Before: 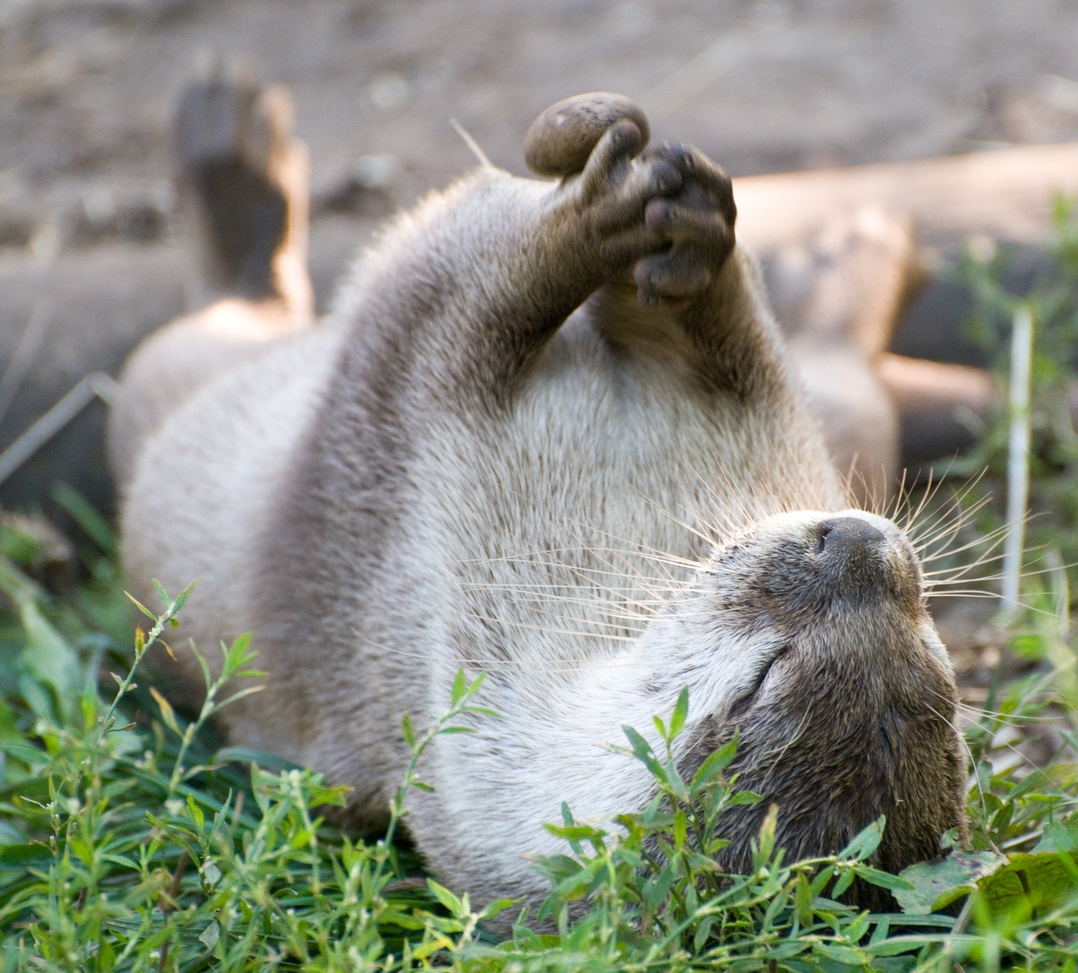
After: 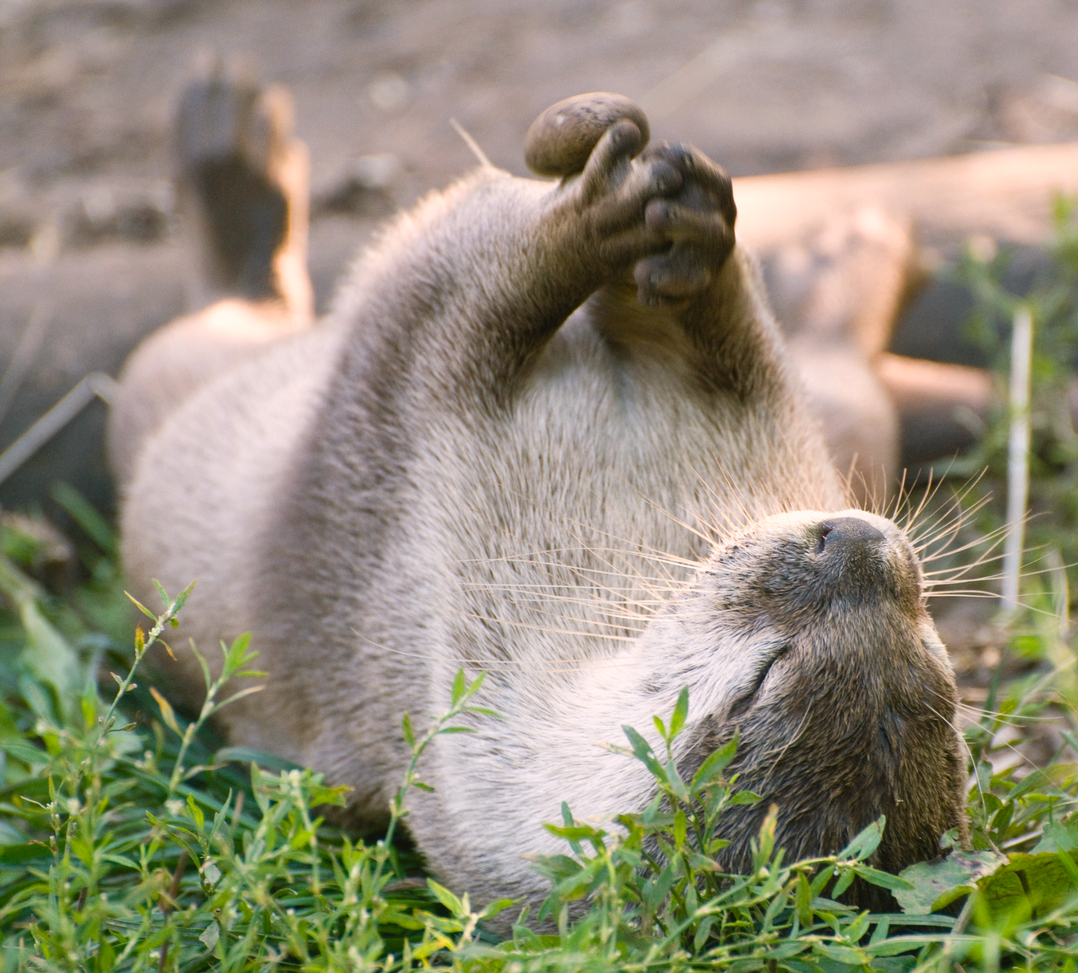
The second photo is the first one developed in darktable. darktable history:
color balance rgb: shadows lift › chroma 3.994%, shadows lift › hue 89.46°, highlights gain › chroma 2.078%, highlights gain › hue 44.85°, global offset › luminance 0.477%, linear chroma grading › shadows -1.63%, linear chroma grading › highlights -14.574%, linear chroma grading › global chroma -9.784%, linear chroma grading › mid-tones -10.21%, perceptual saturation grading › global saturation 30.008%, global vibrance 20%
